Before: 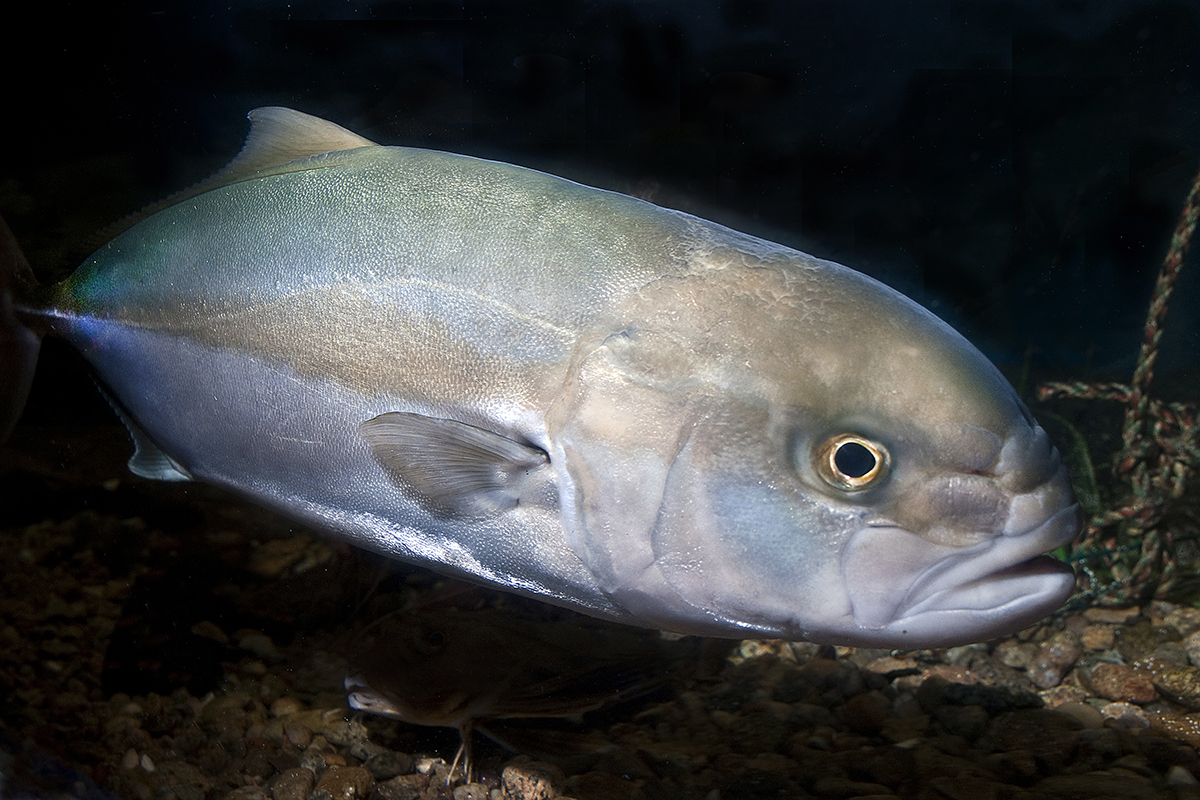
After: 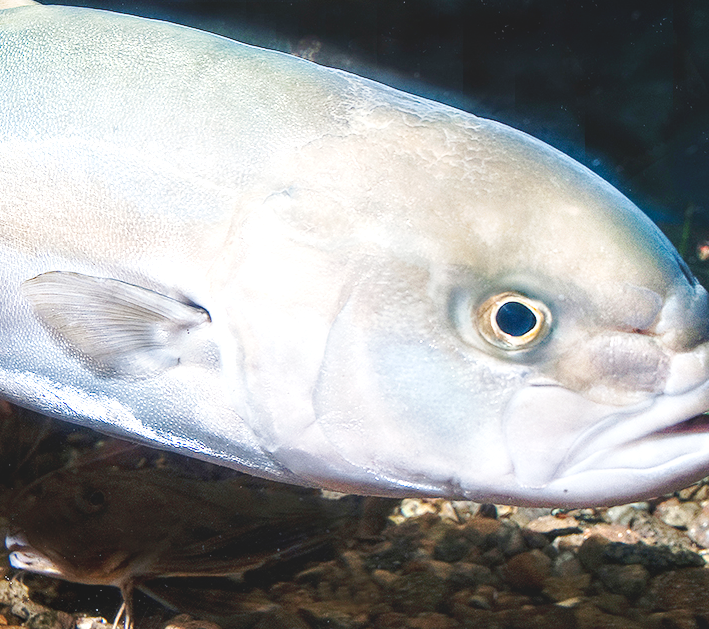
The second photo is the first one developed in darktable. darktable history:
crop and rotate: left 28.256%, top 17.734%, right 12.656%, bottom 3.573%
white balance: red 1, blue 1
exposure: black level correction 0, exposure 1.2 EV, compensate exposure bias true, compensate highlight preservation false
base curve: curves: ch0 [(0, 0.007) (0.028, 0.063) (0.121, 0.311) (0.46, 0.743) (0.859, 0.957) (1, 1)], preserve colors none
local contrast: on, module defaults
